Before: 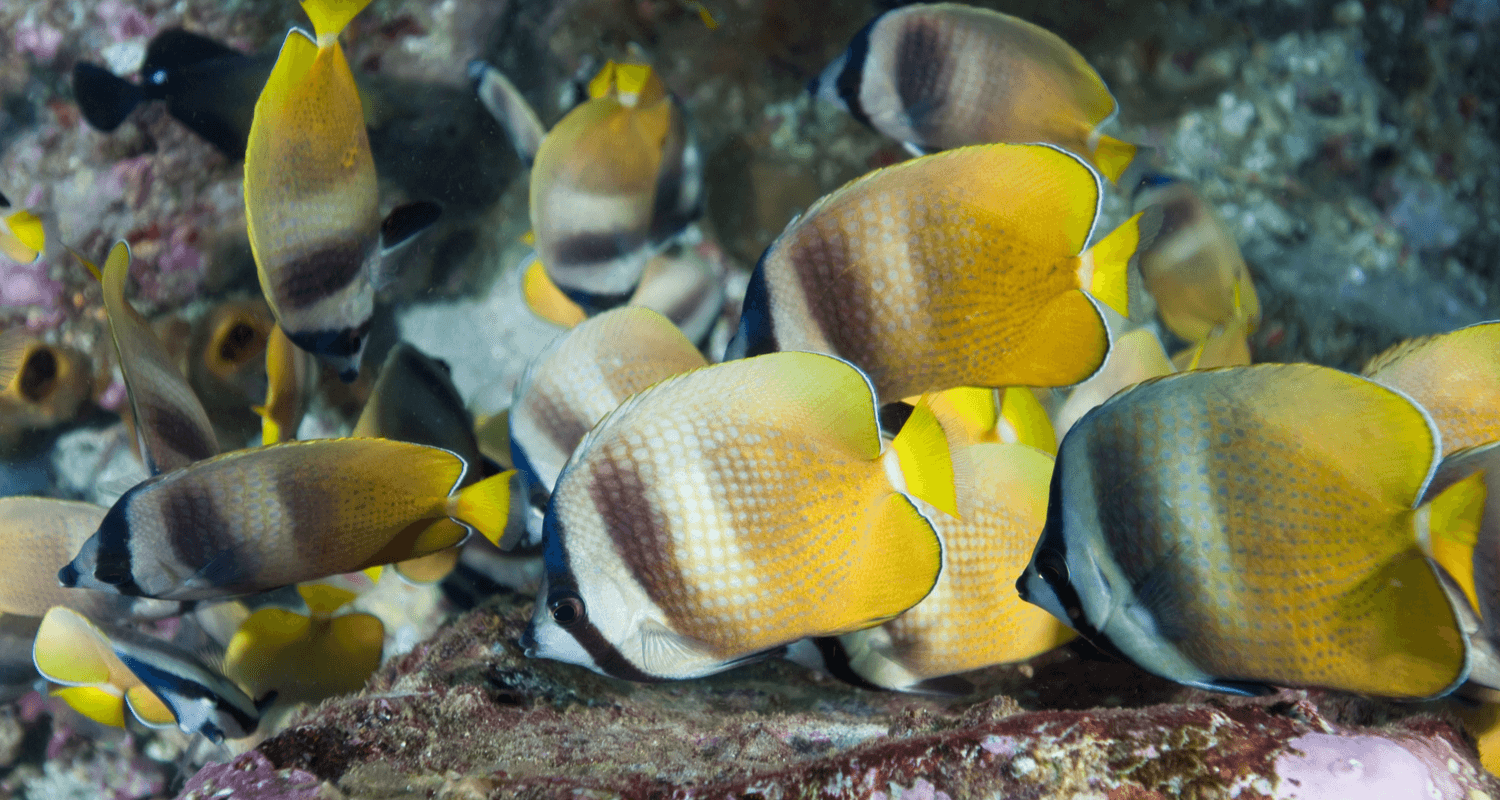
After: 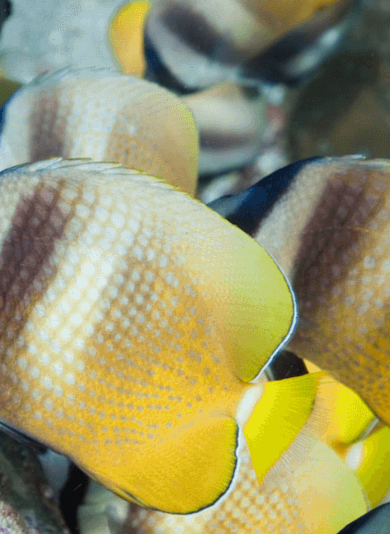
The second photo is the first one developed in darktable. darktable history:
local contrast: mode bilateral grid, contrast 100, coarseness 99, detail 94%, midtone range 0.2
crop and rotate: angle -45.55°, top 16.192%, right 0.946%, bottom 11.625%
